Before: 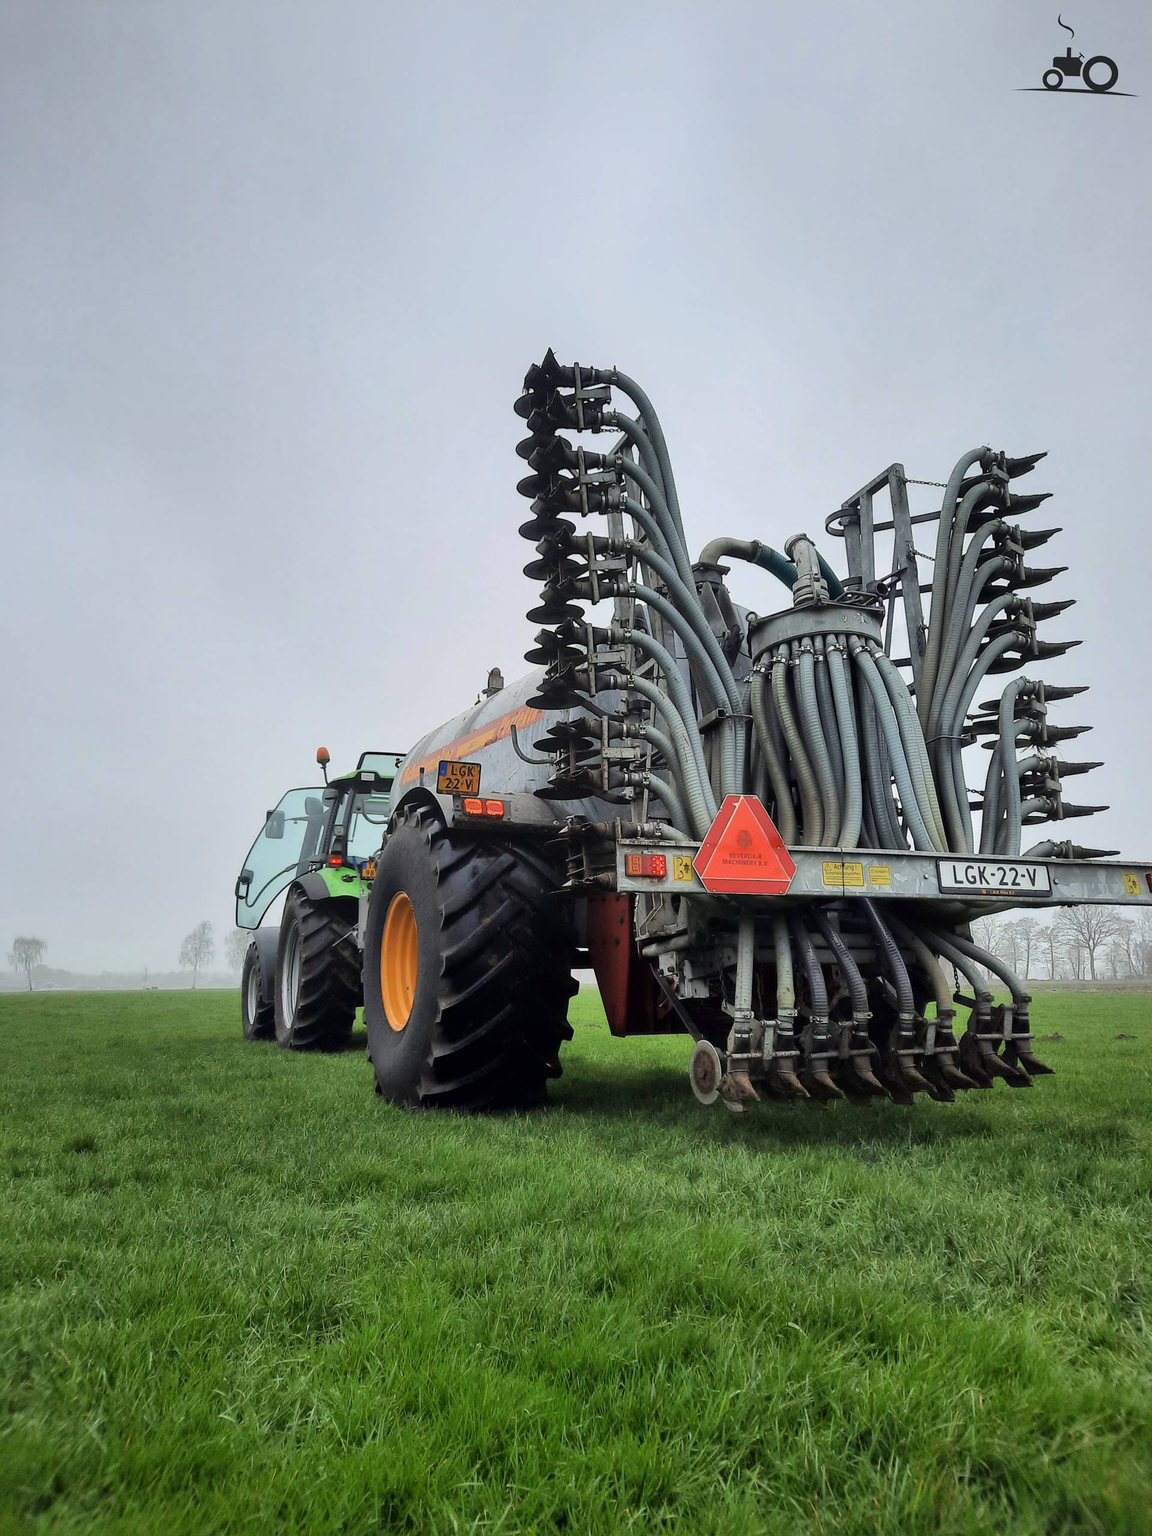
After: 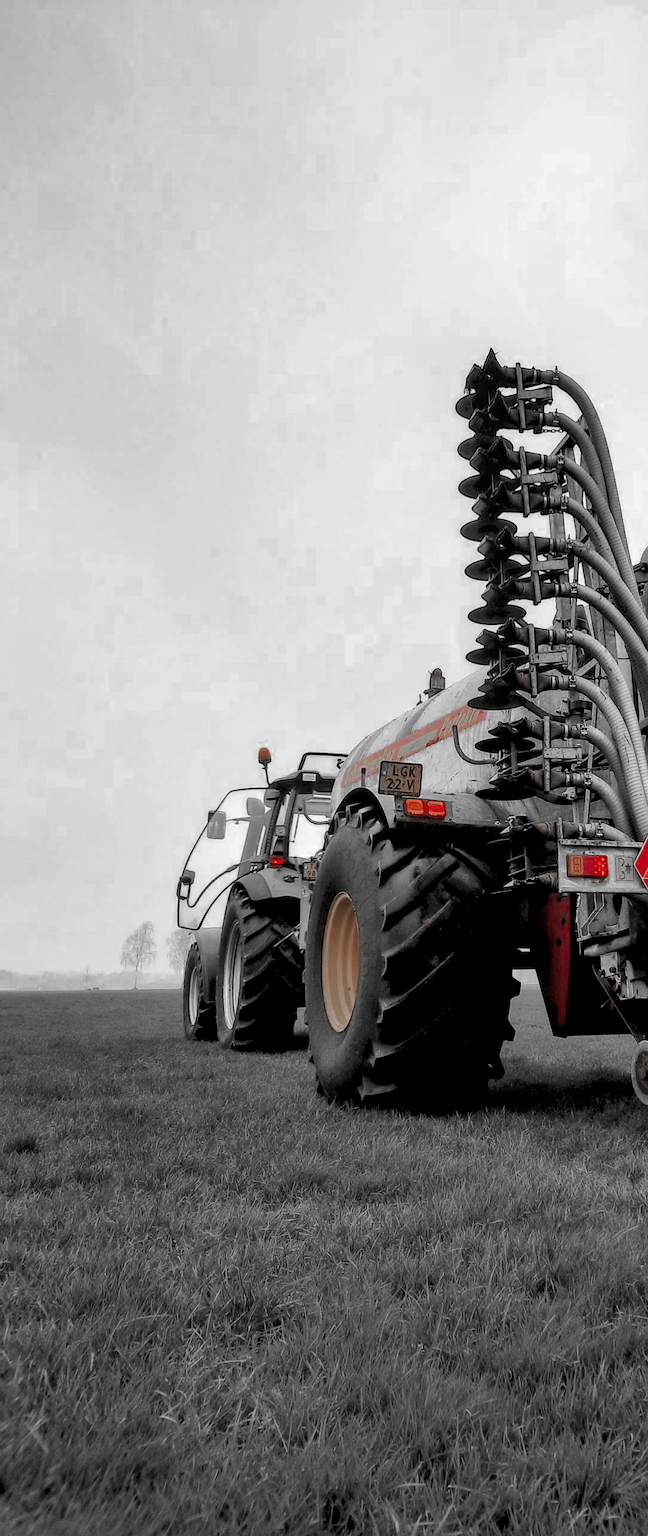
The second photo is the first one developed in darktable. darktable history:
local contrast: detail 130%
rgb levels: levels [[0.01, 0.419, 0.839], [0, 0.5, 1], [0, 0.5, 1]]
color zones: curves: ch0 [(0, 0.352) (0.143, 0.407) (0.286, 0.386) (0.429, 0.431) (0.571, 0.829) (0.714, 0.853) (0.857, 0.833) (1, 0.352)]; ch1 [(0, 0.604) (0.072, 0.726) (0.096, 0.608) (0.205, 0.007) (0.571, -0.006) (0.839, -0.013) (0.857, -0.012) (1, 0.604)]
shadows and highlights: radius 121.13, shadows 21.4, white point adjustment -9.72, highlights -14.39, soften with gaussian
crop: left 5.114%, right 38.589%
